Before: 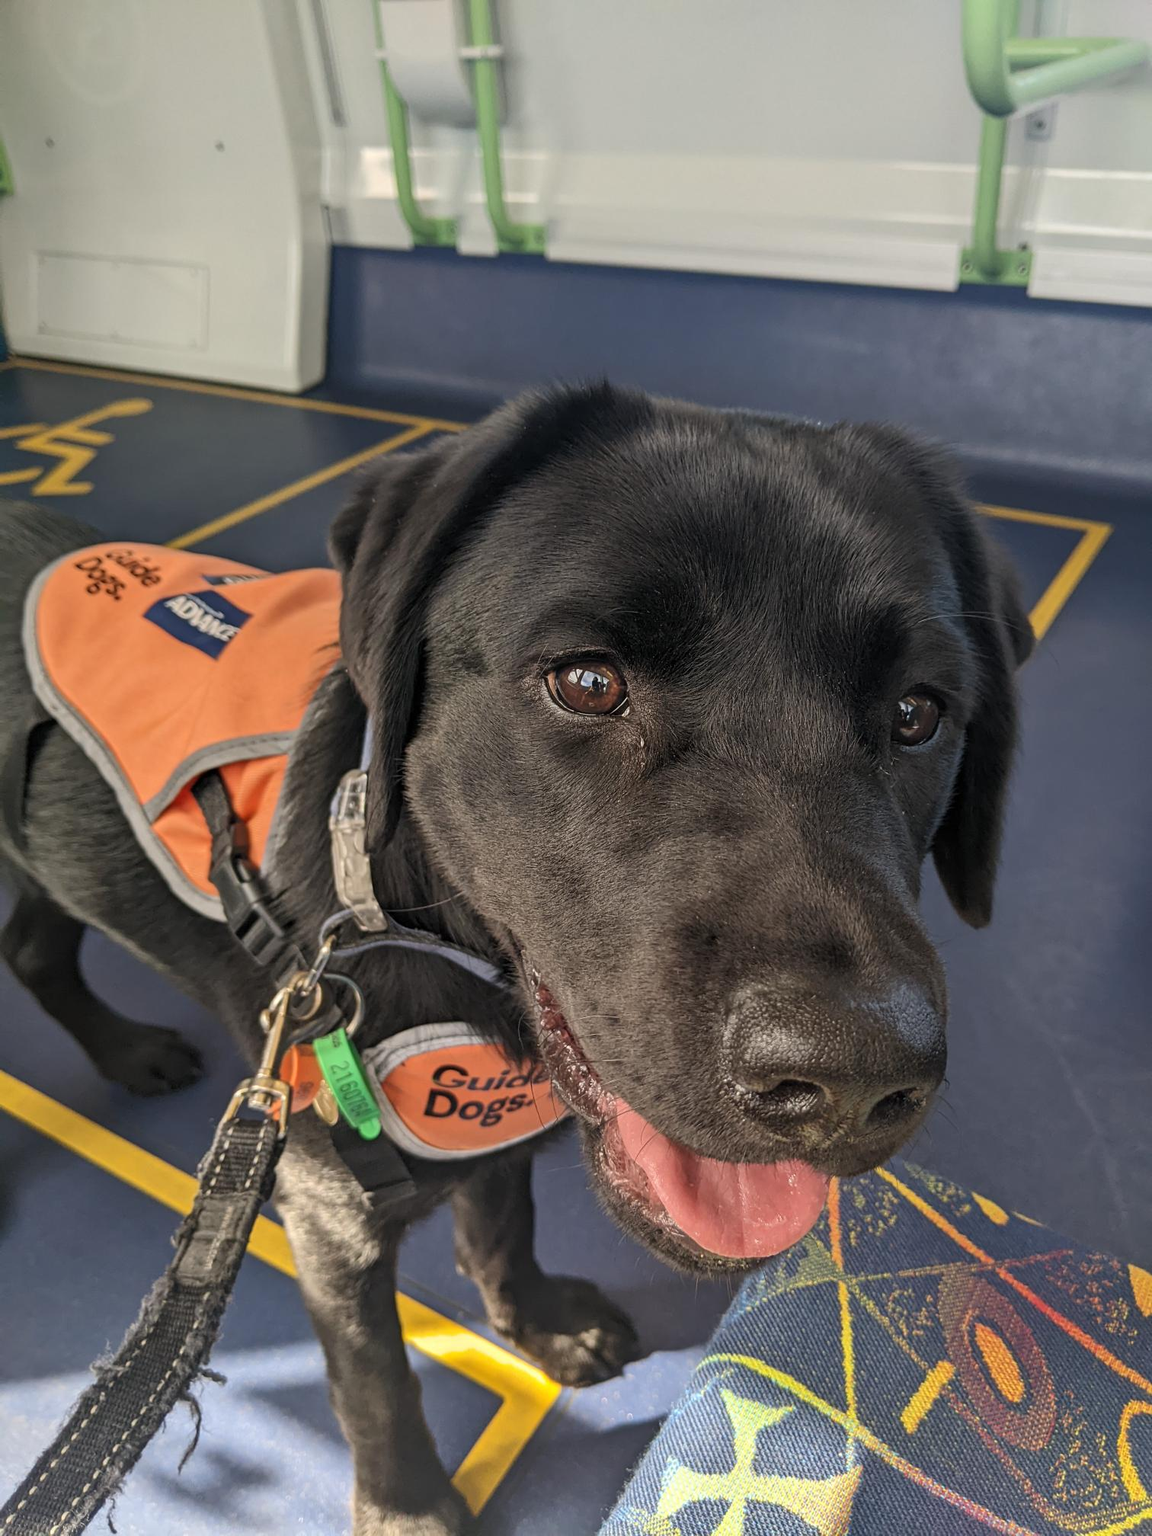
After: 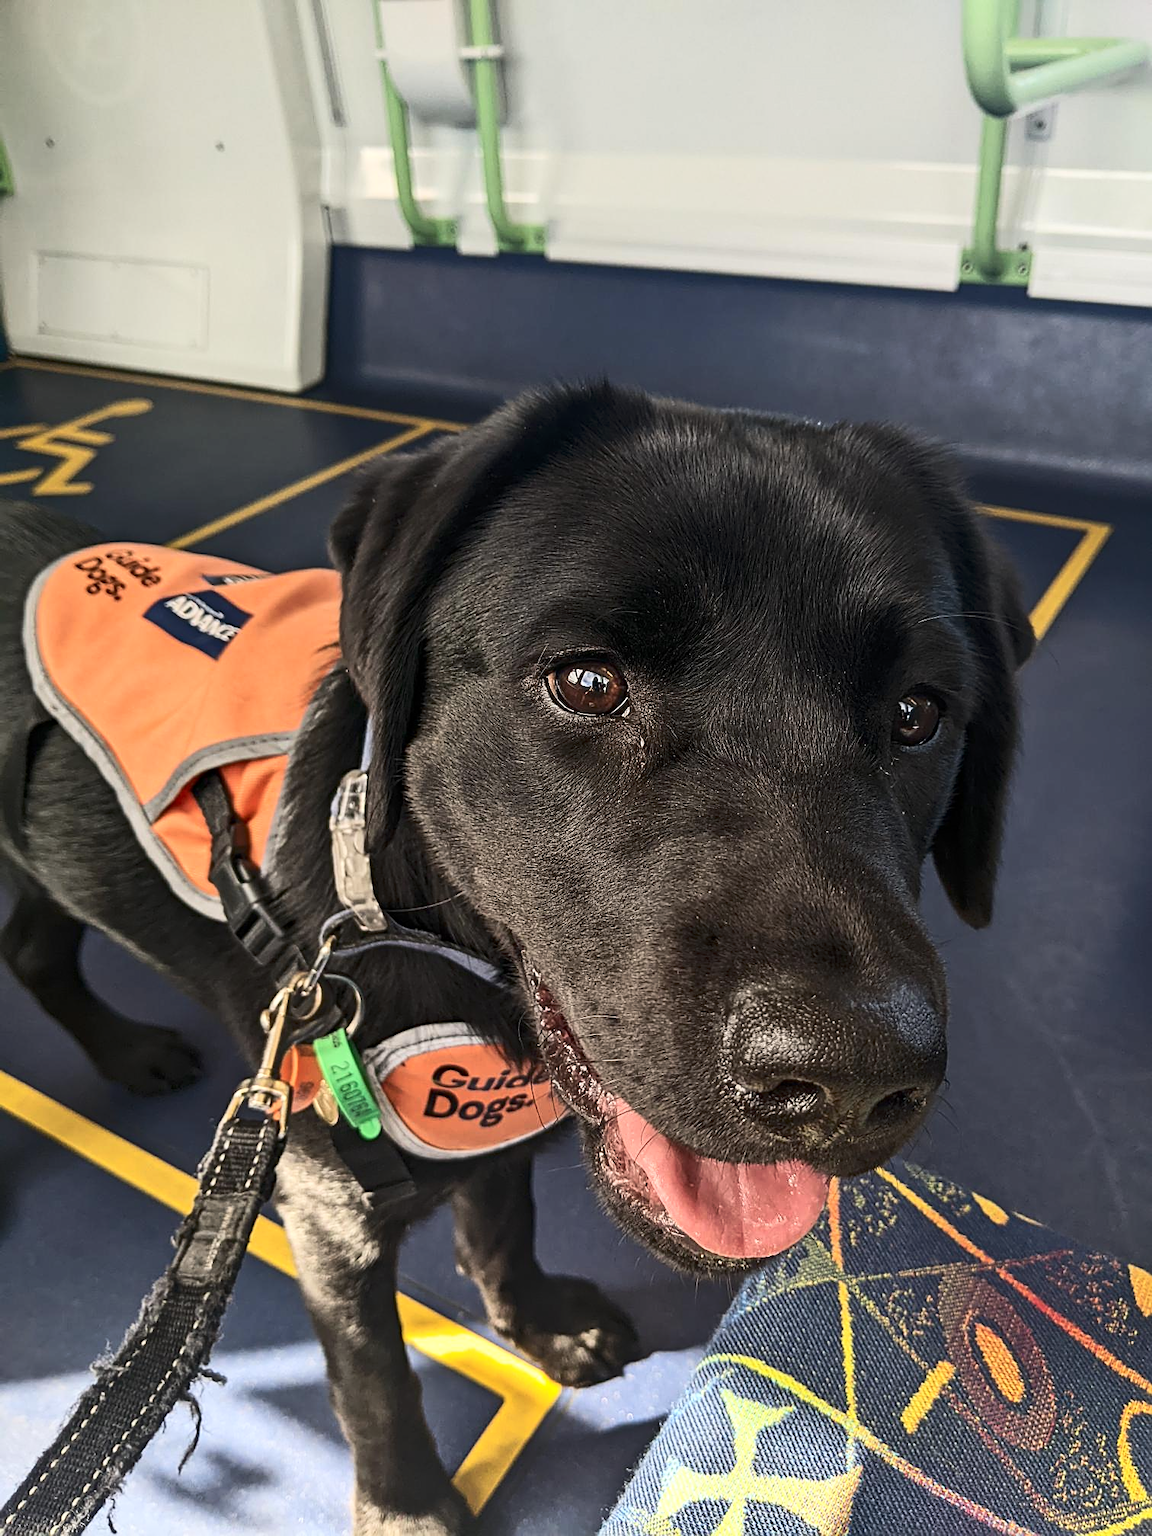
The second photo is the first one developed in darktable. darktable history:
exposure: exposure 0.08 EV, compensate highlight preservation false
sharpen: on, module defaults
contrast brightness saturation: contrast 0.274
tone curve: curves: ch0 [(0, 0) (0.003, 0.003) (0.011, 0.015) (0.025, 0.031) (0.044, 0.056) (0.069, 0.083) (0.1, 0.113) (0.136, 0.145) (0.177, 0.184) (0.224, 0.225) (0.277, 0.275) (0.335, 0.327) (0.399, 0.385) (0.468, 0.447) (0.543, 0.528) (0.623, 0.611) (0.709, 0.703) (0.801, 0.802) (0.898, 0.902) (1, 1)], preserve colors none
